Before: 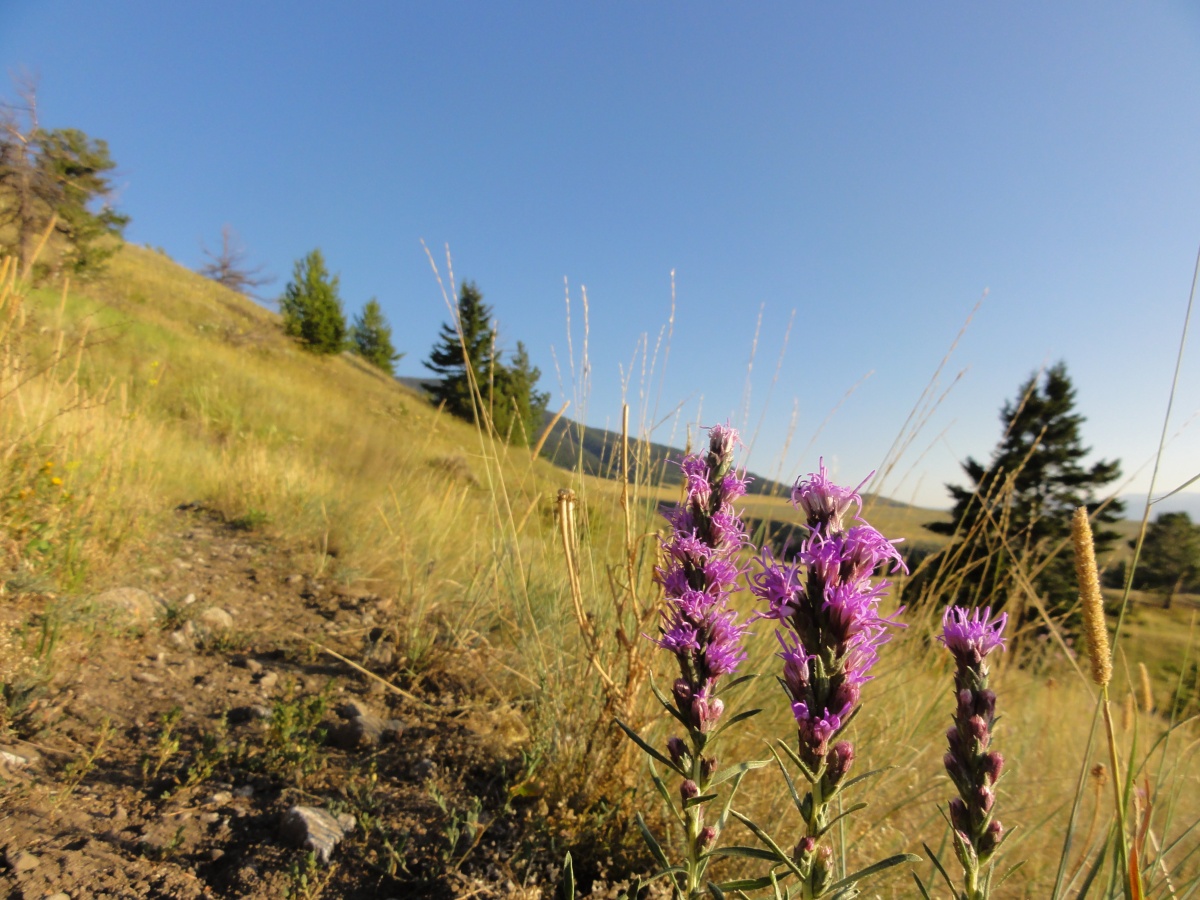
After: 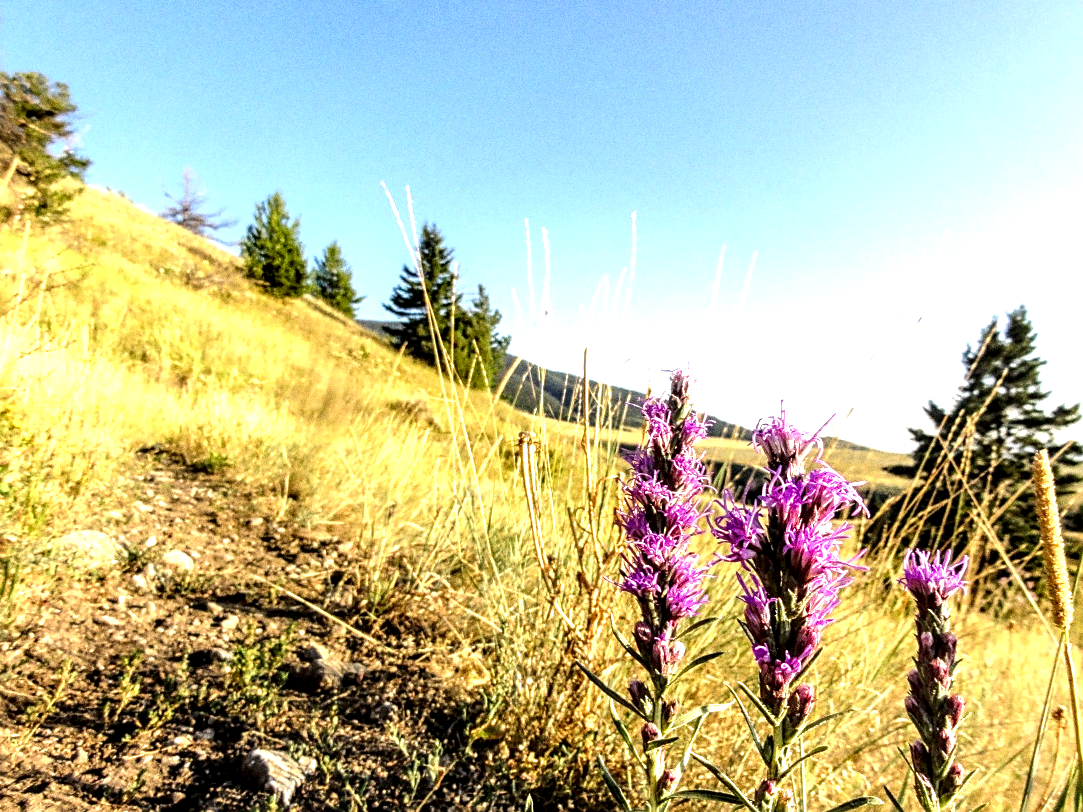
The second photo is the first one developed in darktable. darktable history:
exposure: black level correction 0.001, exposure 1.3 EV, compensate highlight preservation false
local contrast: highlights 20%, detail 197%
crop: left 3.305%, top 6.436%, right 6.389%, bottom 3.258%
grain: coarseness 0.09 ISO, strength 40%
sharpen: on, module defaults
